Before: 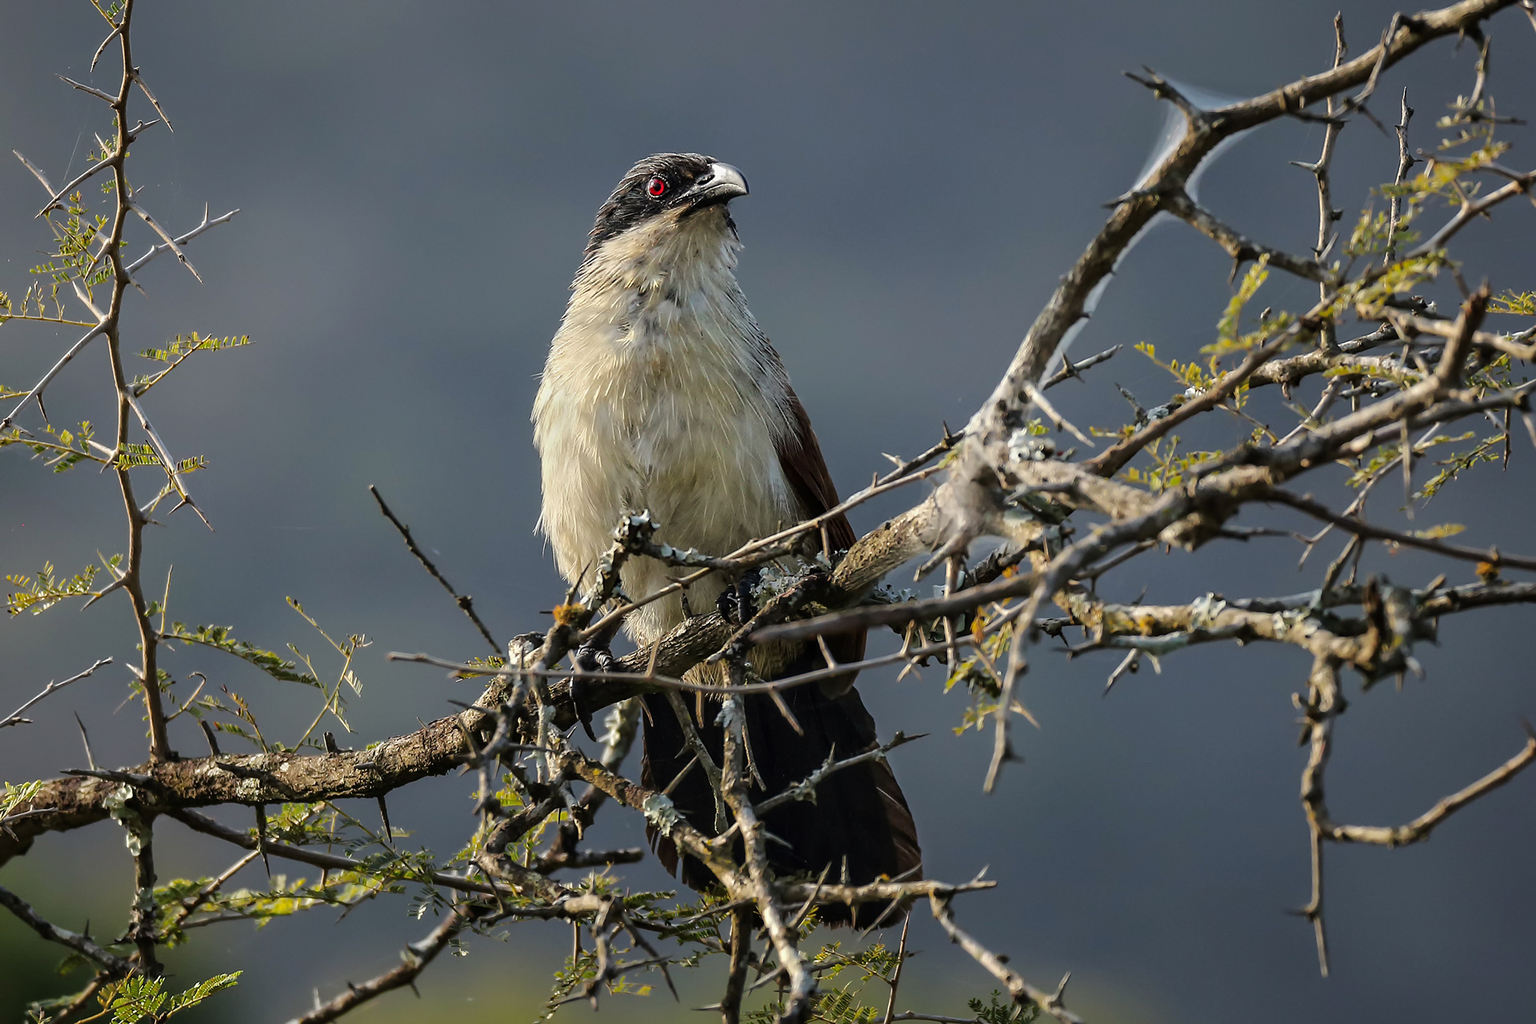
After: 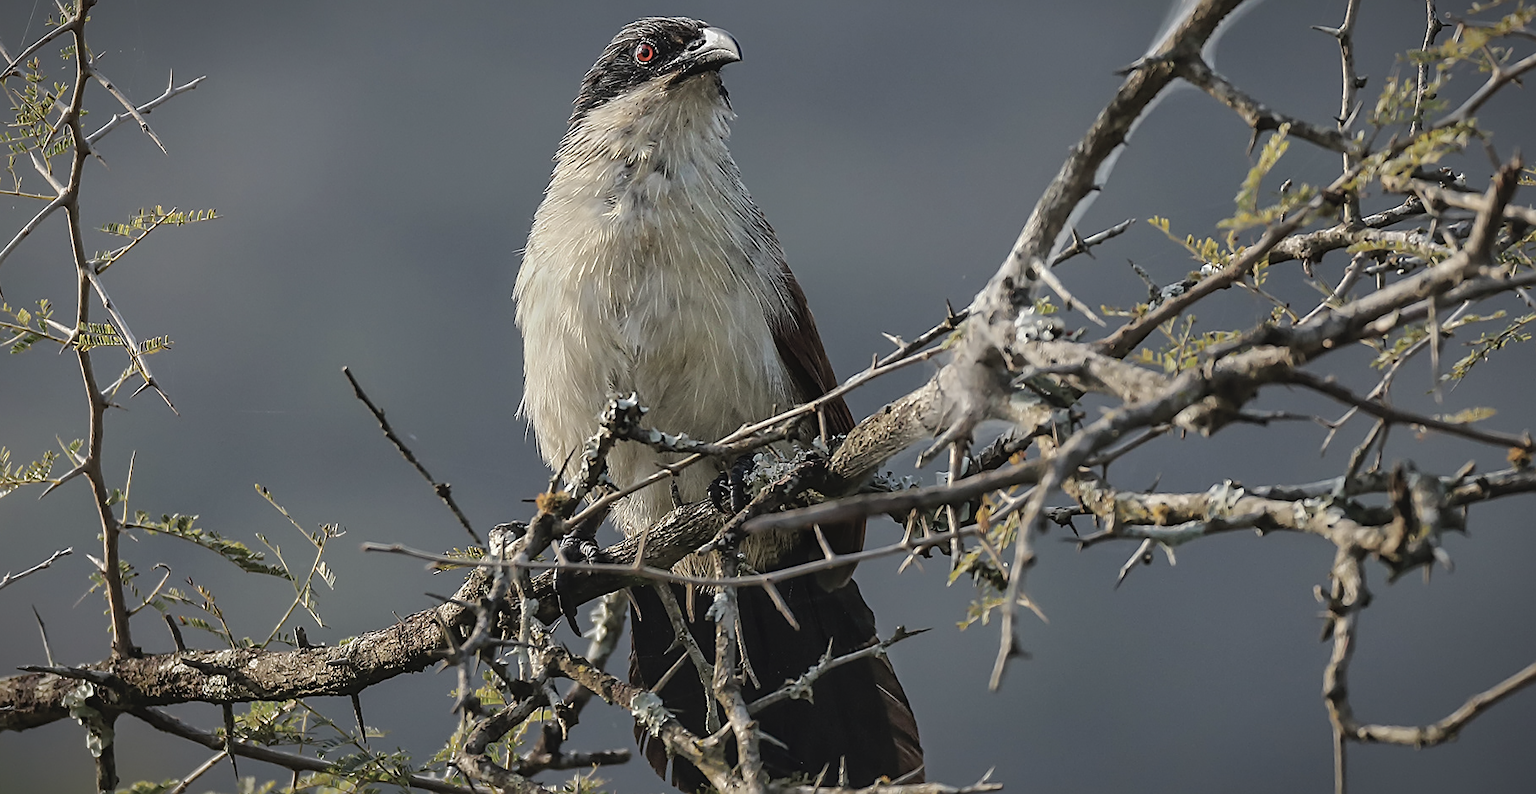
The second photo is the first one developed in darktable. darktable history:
contrast brightness saturation: contrast -0.056, saturation -0.398
vignetting: fall-off start 99.75%, fall-off radius 65.19%, brightness -0.603, saturation -0.001, automatic ratio true
contrast equalizer: y [[0.5 ×6], [0.5 ×6], [0.5, 0.5, 0.501, 0.545, 0.707, 0.863], [0 ×6], [0 ×6]], mix 0.598
crop and rotate: left 2.885%, top 13.422%, right 2.089%, bottom 12.784%
sharpen: on, module defaults
shadows and highlights: shadows color adjustment 99.16%, highlights color adjustment 0.784%
